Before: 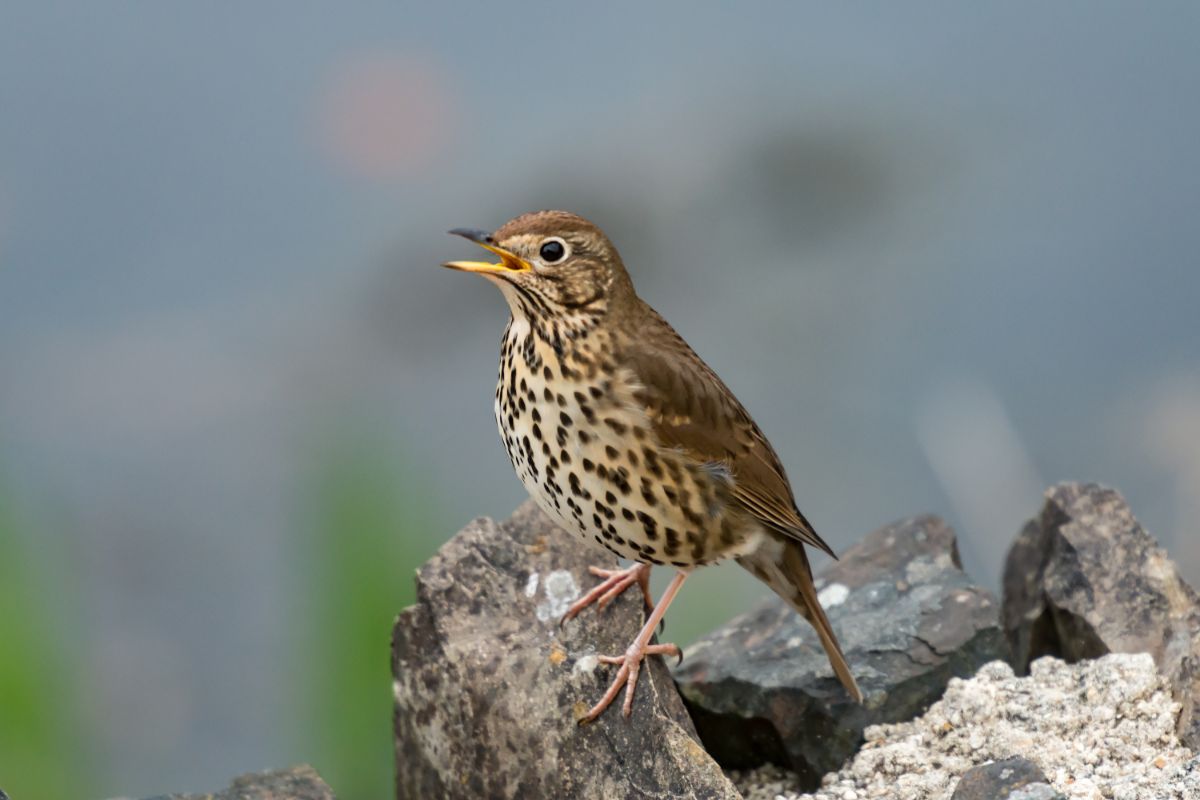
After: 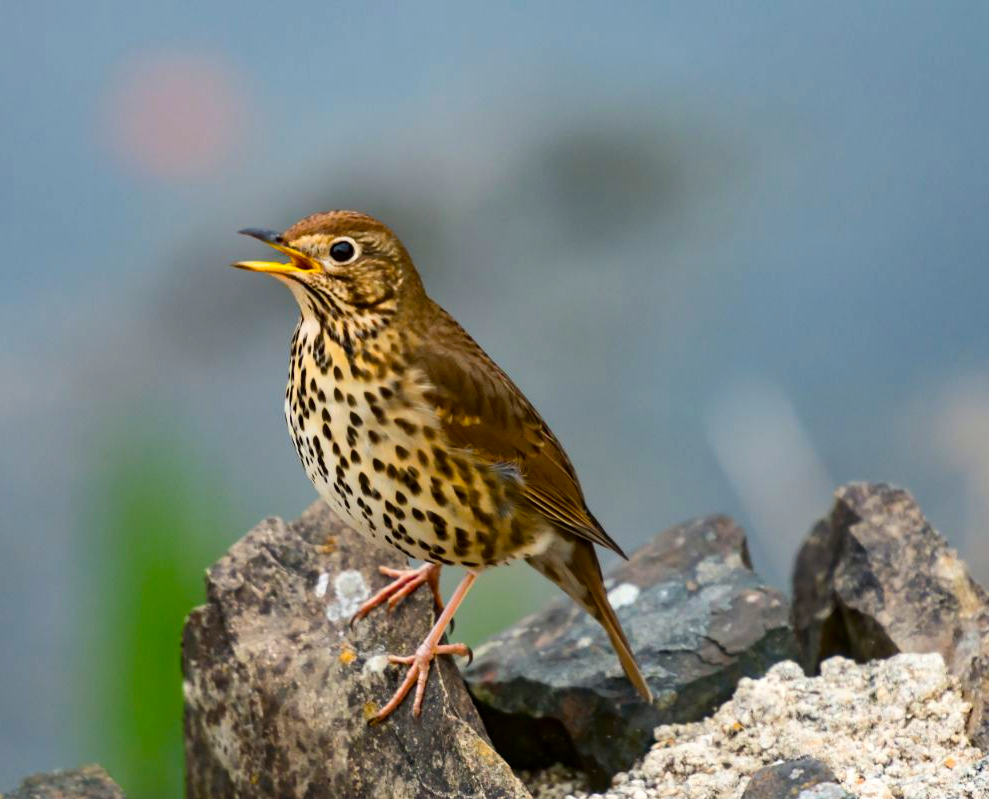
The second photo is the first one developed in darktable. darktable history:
contrast brightness saturation: contrast 0.15, brightness -0.01, saturation 0.1
color balance rgb: linear chroma grading › global chroma 15%, perceptual saturation grading › global saturation 30%
crop: left 17.582%, bottom 0.031%
tone equalizer: on, module defaults
